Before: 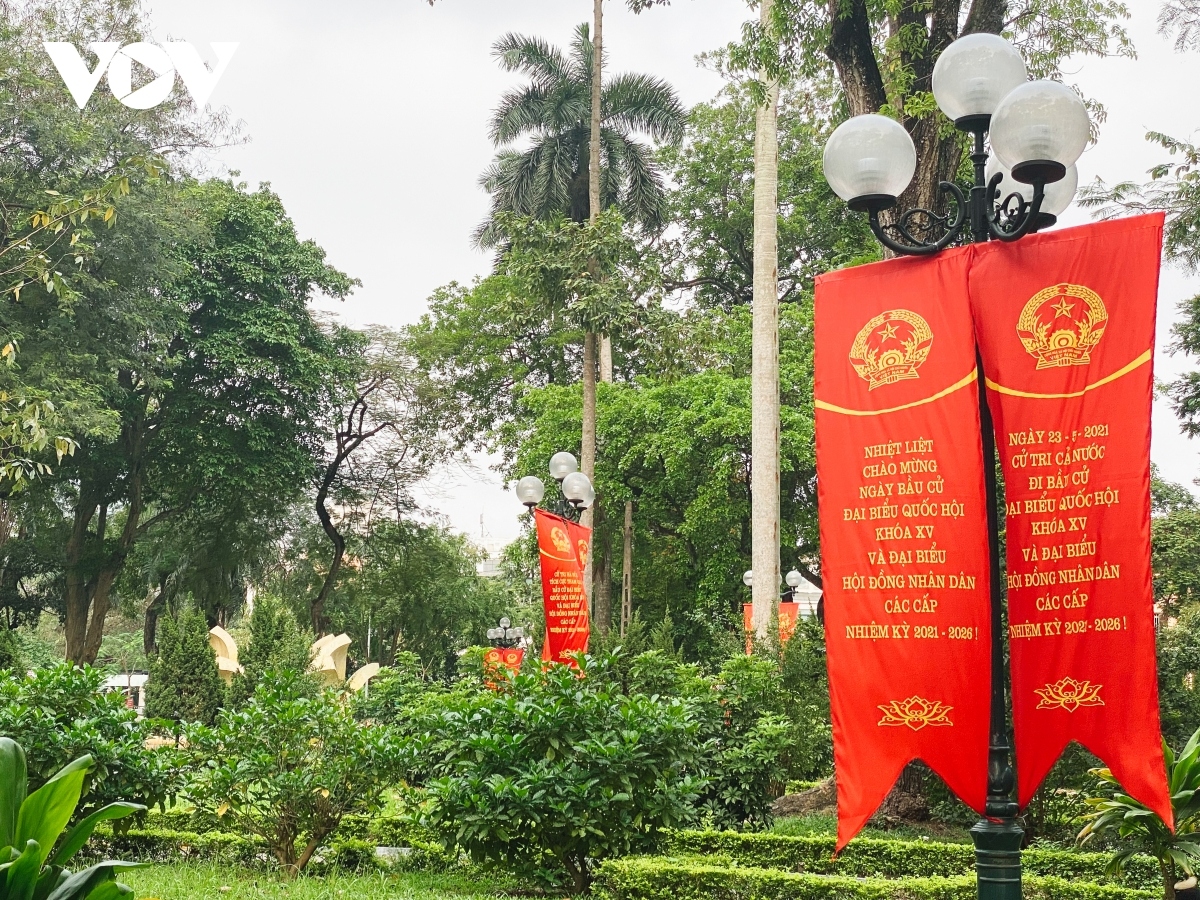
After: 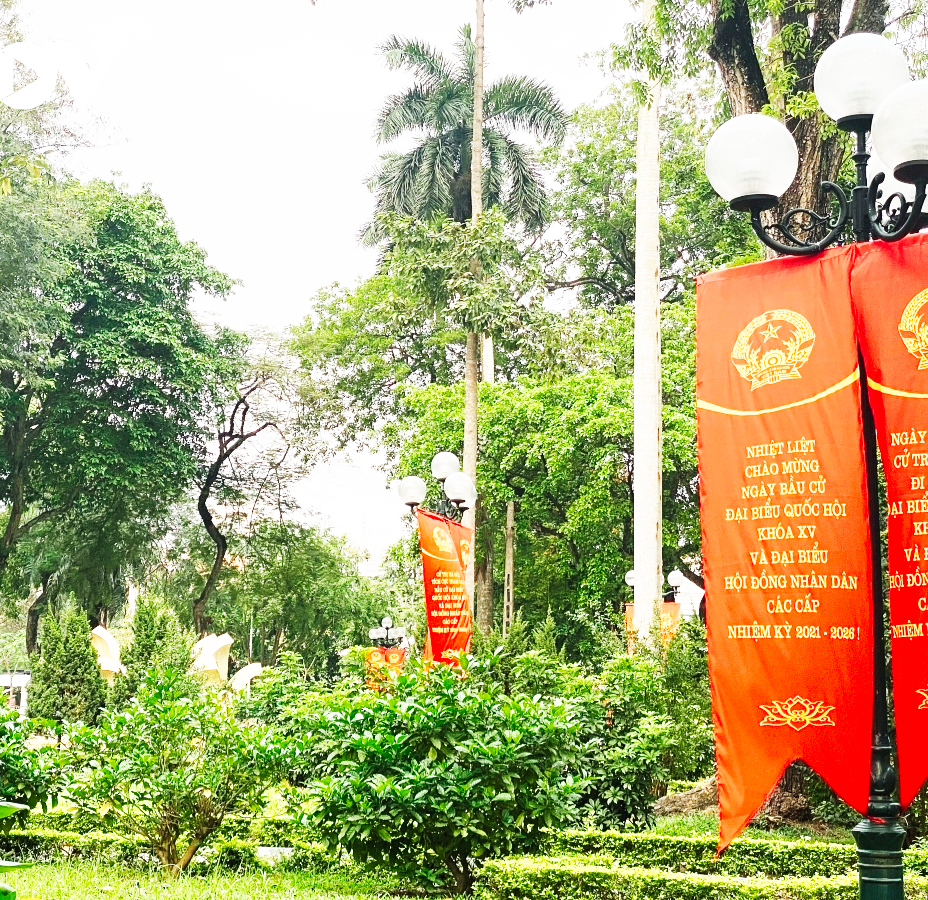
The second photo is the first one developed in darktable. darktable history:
crop: left 9.872%, right 12.771%
base curve: curves: ch0 [(0, 0) (0.007, 0.004) (0.027, 0.03) (0.046, 0.07) (0.207, 0.54) (0.442, 0.872) (0.673, 0.972) (1, 1)], preserve colors none
